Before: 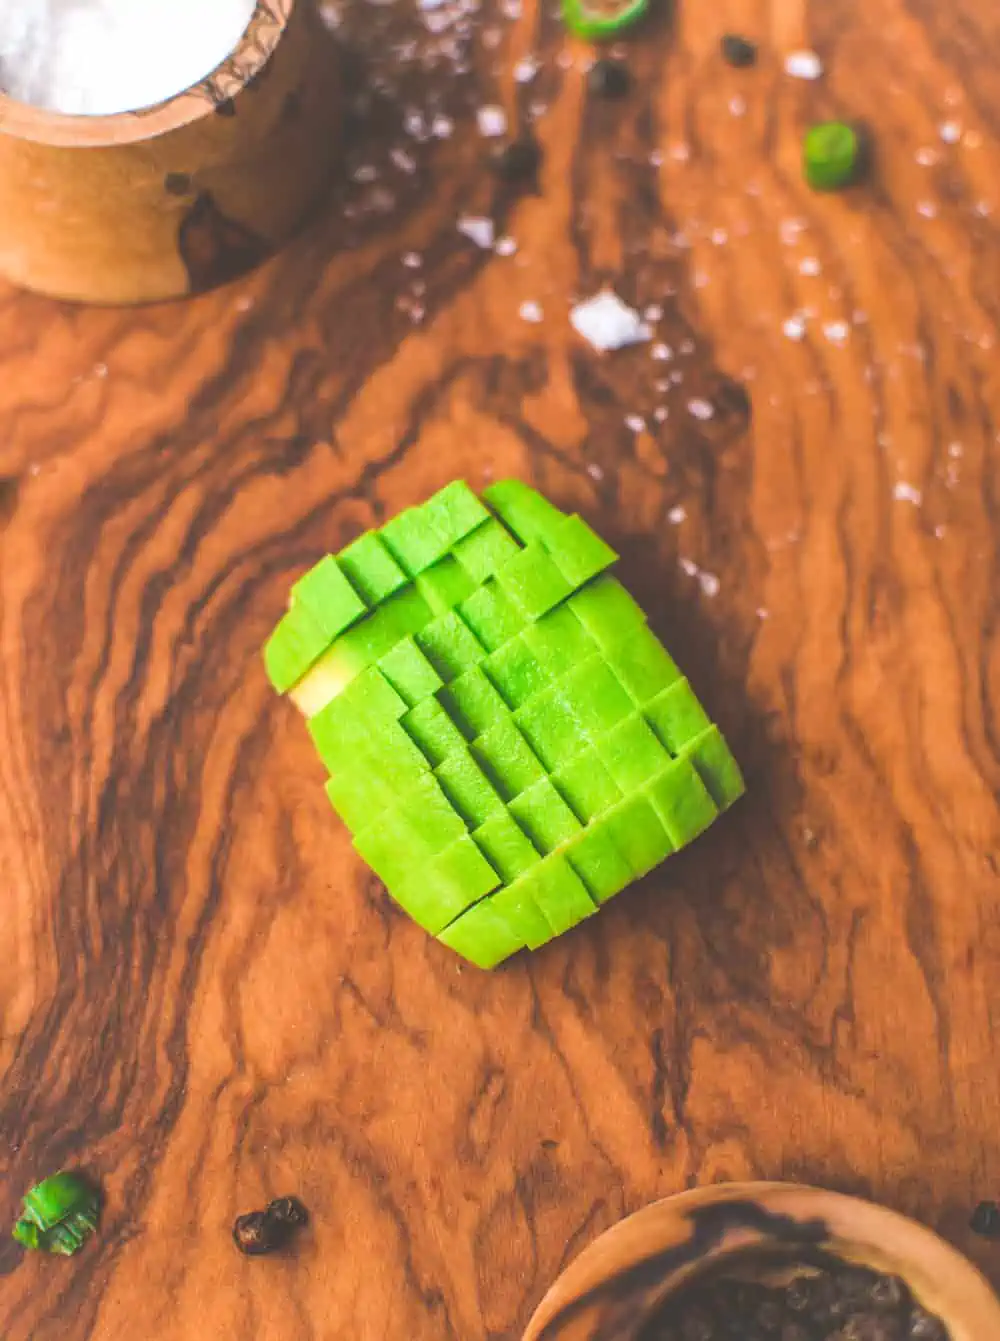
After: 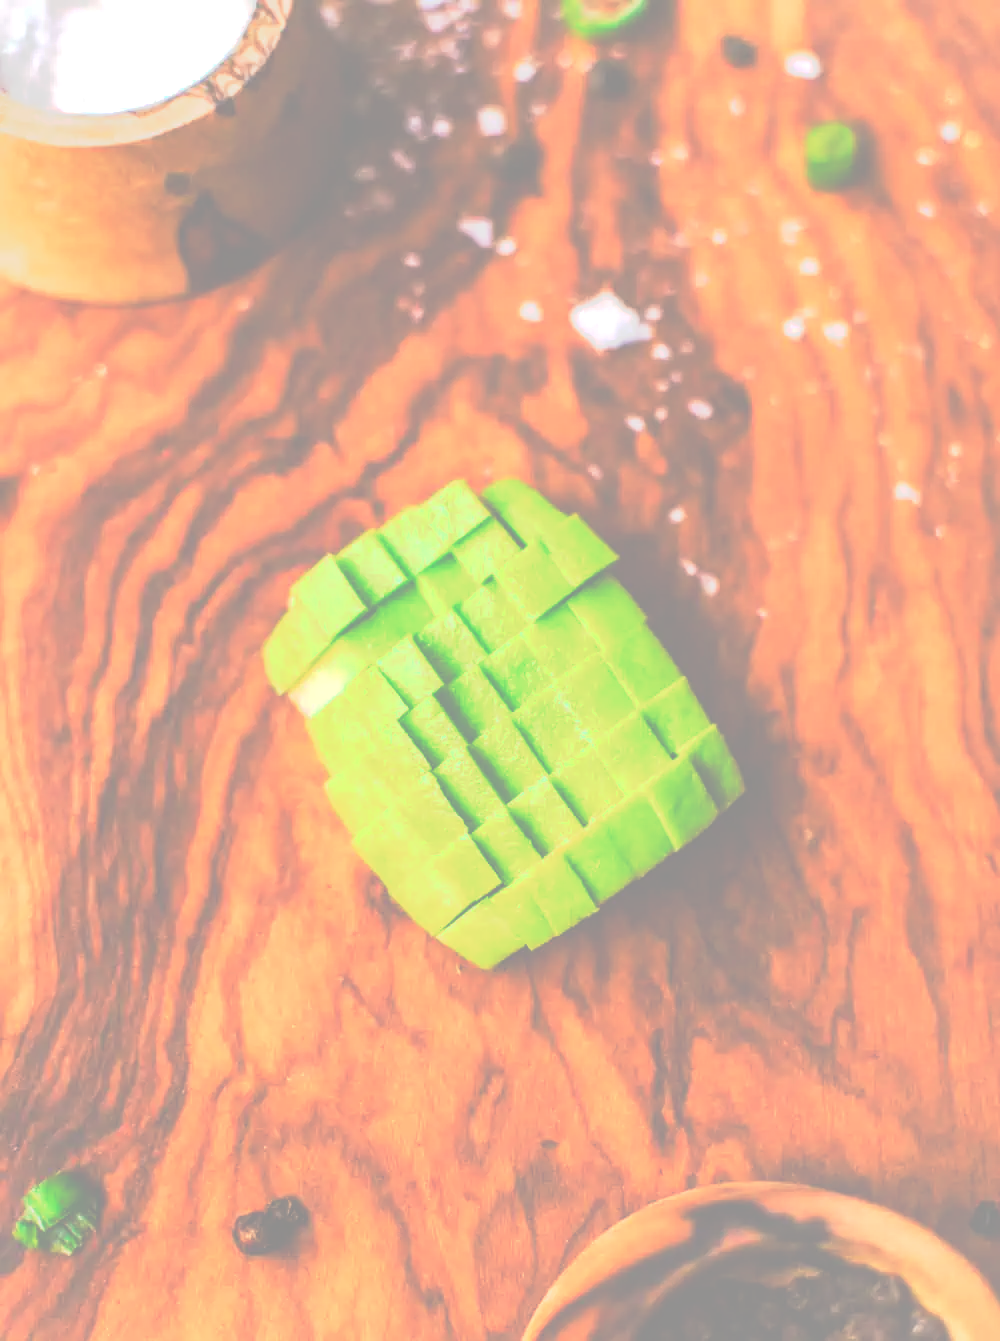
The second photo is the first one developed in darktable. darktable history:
local contrast: detail 130%
levels: levels [0.072, 0.414, 0.976]
tone curve: curves: ch0 [(0, 0) (0.003, 0.449) (0.011, 0.449) (0.025, 0.449) (0.044, 0.45) (0.069, 0.453) (0.1, 0.453) (0.136, 0.455) (0.177, 0.458) (0.224, 0.462) (0.277, 0.47) (0.335, 0.491) (0.399, 0.522) (0.468, 0.561) (0.543, 0.619) (0.623, 0.69) (0.709, 0.756) (0.801, 0.802) (0.898, 0.825) (1, 1)], preserve colors none
tone equalizer: on, module defaults
